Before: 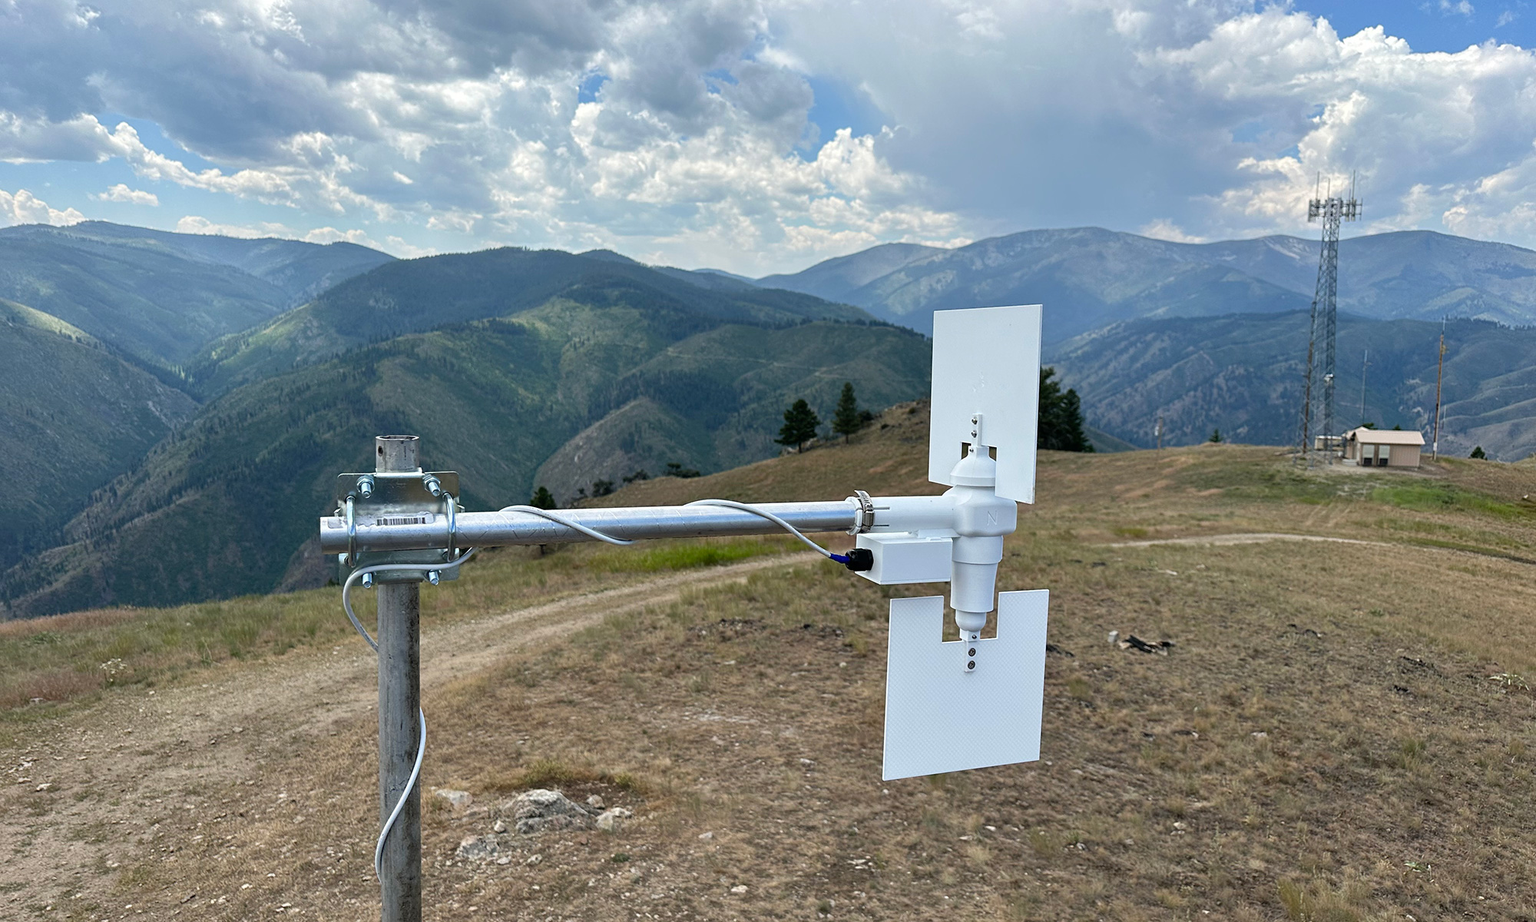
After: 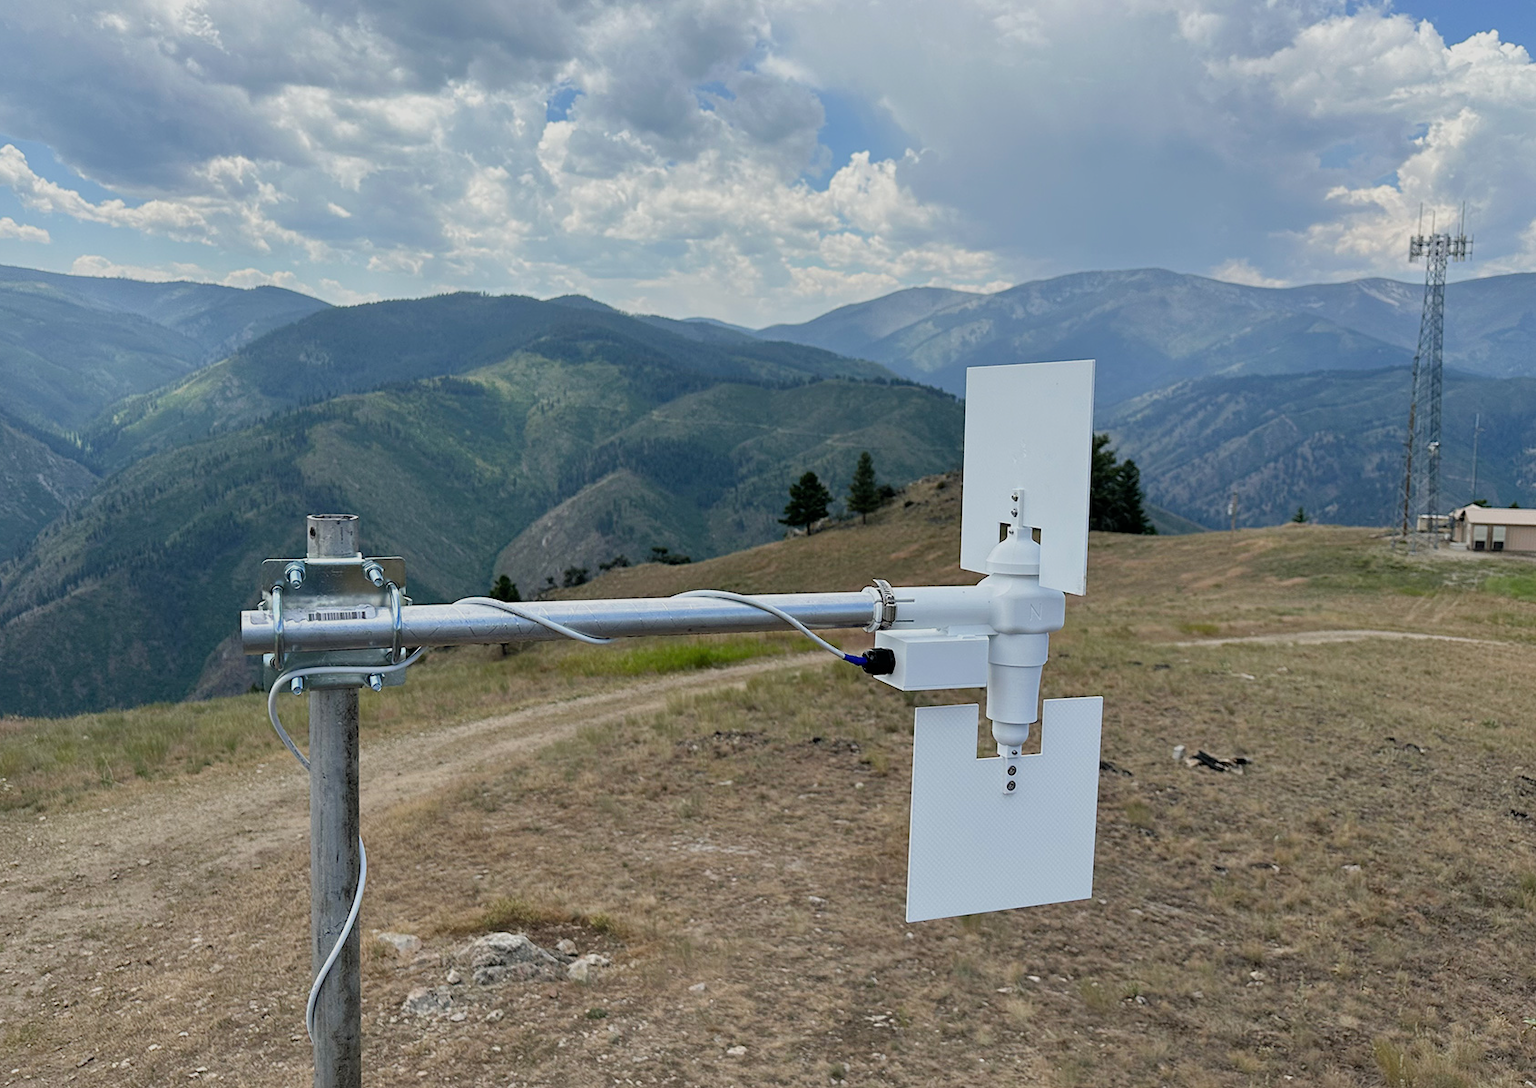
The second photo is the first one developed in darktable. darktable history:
filmic rgb: black relative exposure -16 EV, white relative exposure 4.02 EV, threshold 2.96 EV, target black luminance 0%, hardness 7.65, latitude 72.02%, contrast 0.899, highlights saturation mix 10.1%, shadows ↔ highlights balance -0.382%, enable highlight reconstruction true
crop: left 7.569%, right 7.814%
